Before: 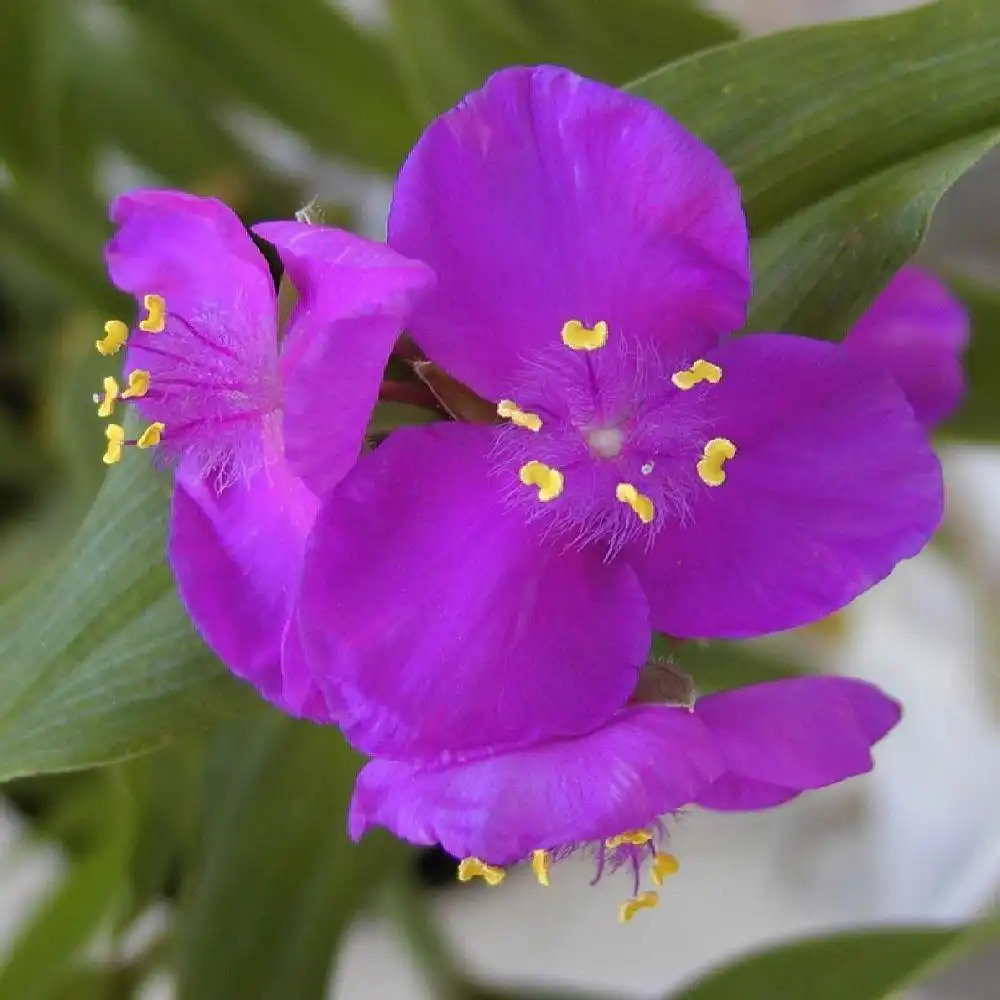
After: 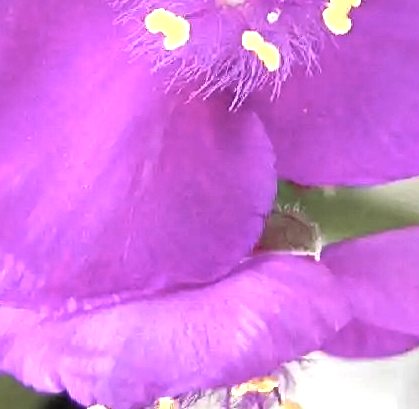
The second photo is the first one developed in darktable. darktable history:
local contrast: mode bilateral grid, contrast 51, coarseness 51, detail 150%, midtone range 0.2
exposure: black level correction 0, exposure 1.392 EV, compensate highlight preservation false
color zones: curves: ch0 [(0, 0.559) (0.153, 0.551) (0.229, 0.5) (0.429, 0.5) (0.571, 0.5) (0.714, 0.5) (0.857, 0.5) (1, 0.559)]; ch1 [(0, 0.417) (0.112, 0.336) (0.213, 0.26) (0.429, 0.34) (0.571, 0.35) (0.683, 0.331) (0.857, 0.344) (1, 0.417)]
crop: left 37.429%, top 45.279%, right 20.572%, bottom 13.808%
shadows and highlights: shadows 36.86, highlights -27.1, soften with gaussian
